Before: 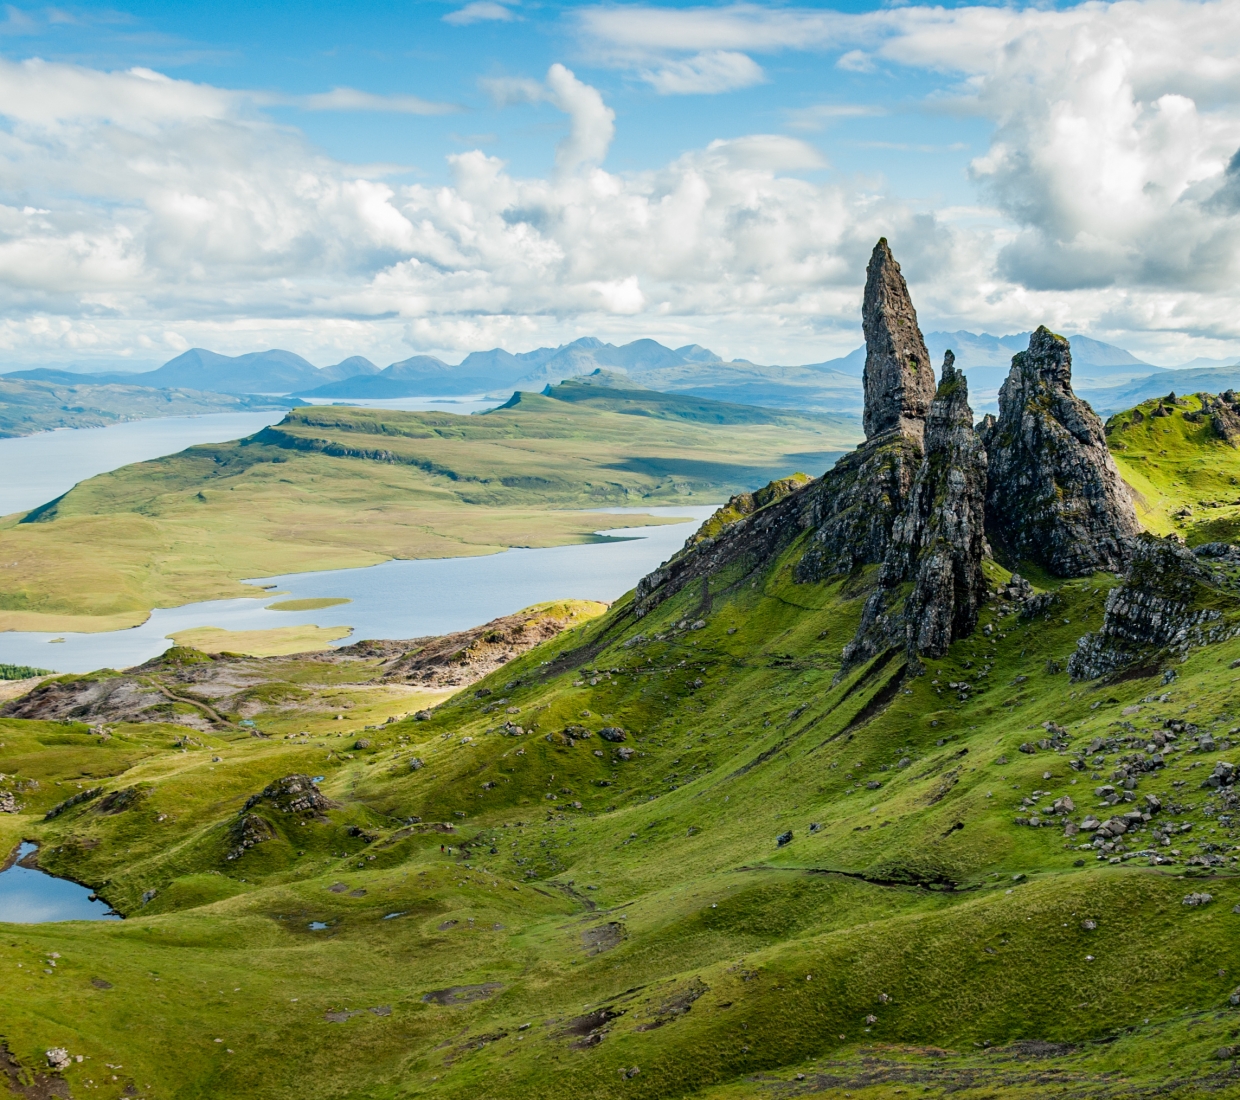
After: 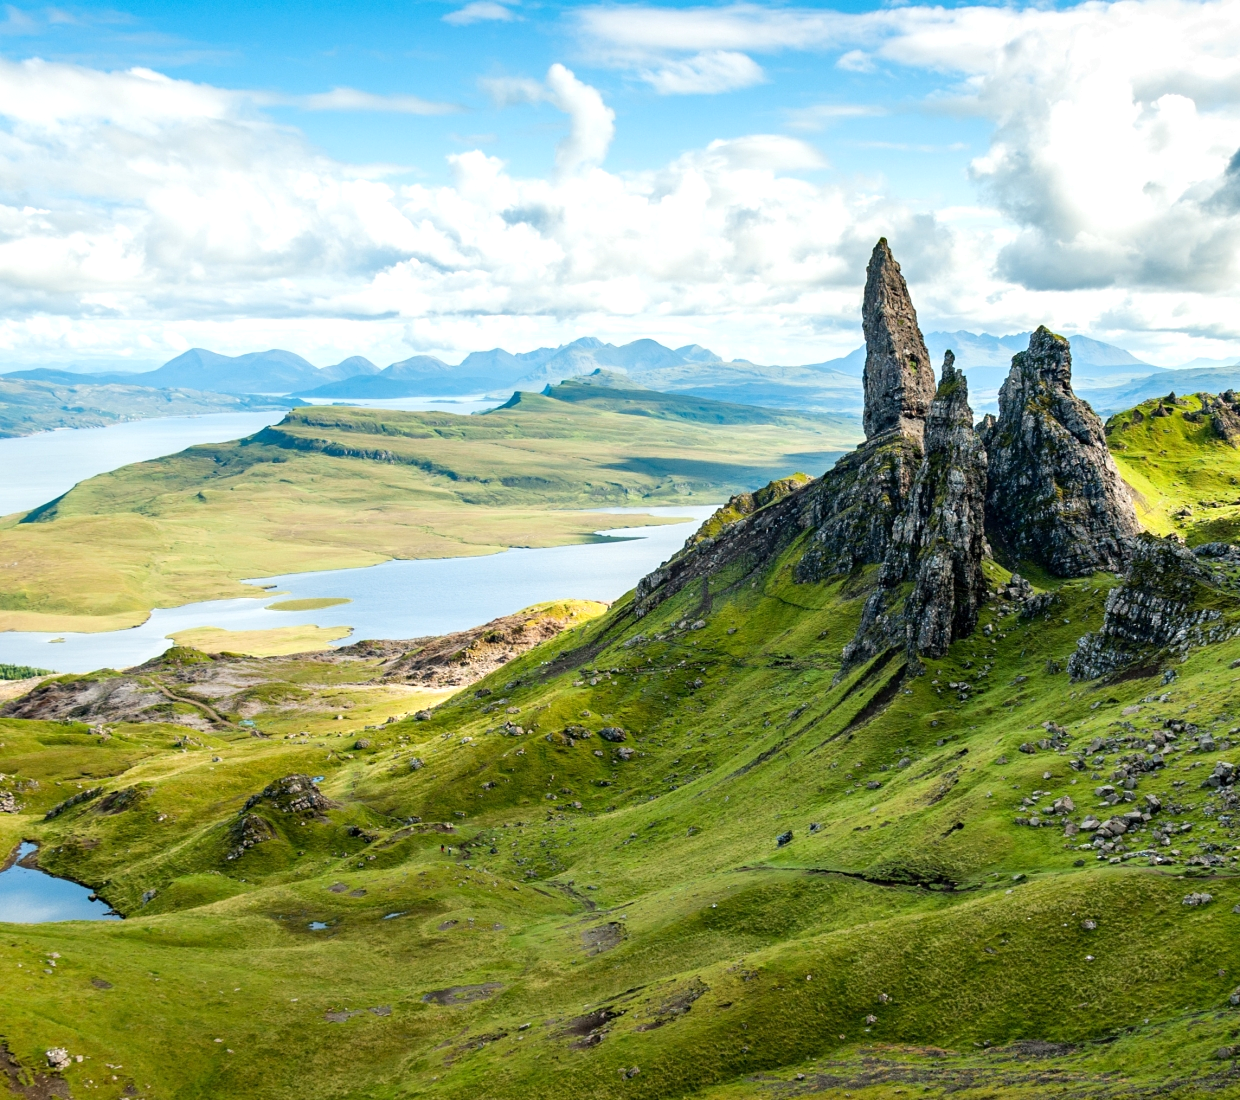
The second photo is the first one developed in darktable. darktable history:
exposure: exposure 0.449 EV, compensate highlight preservation false
